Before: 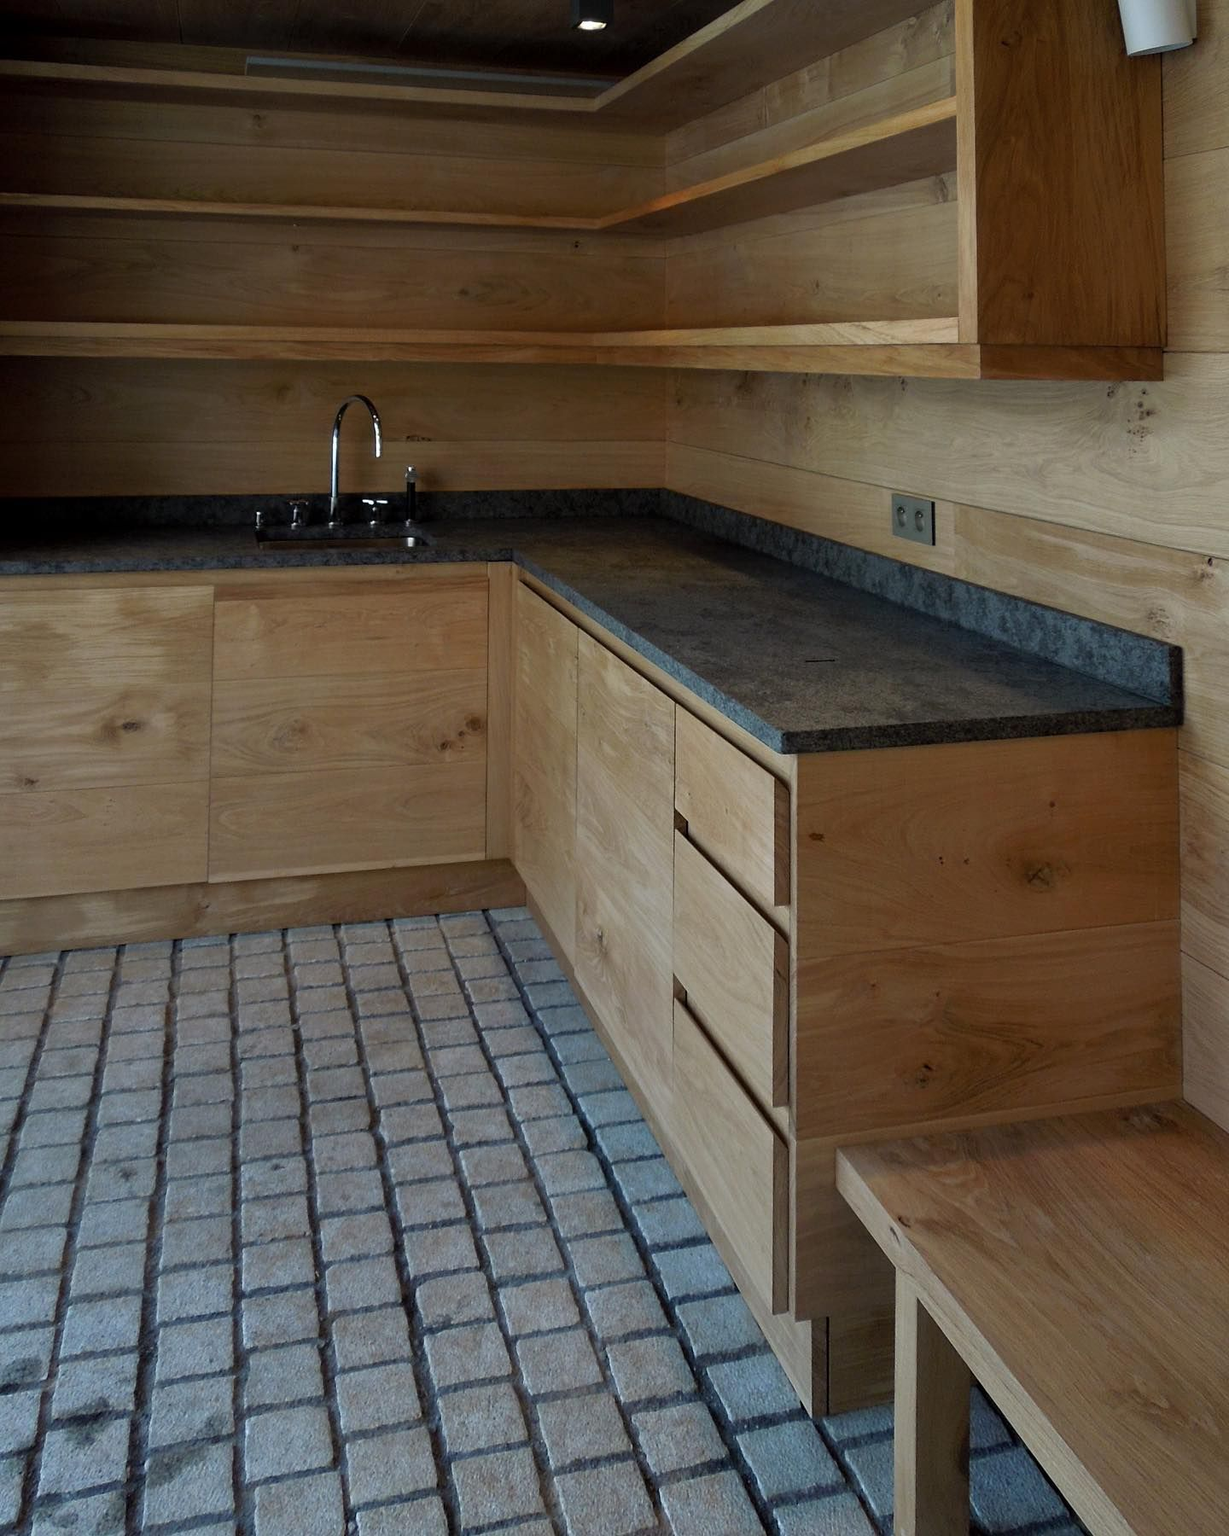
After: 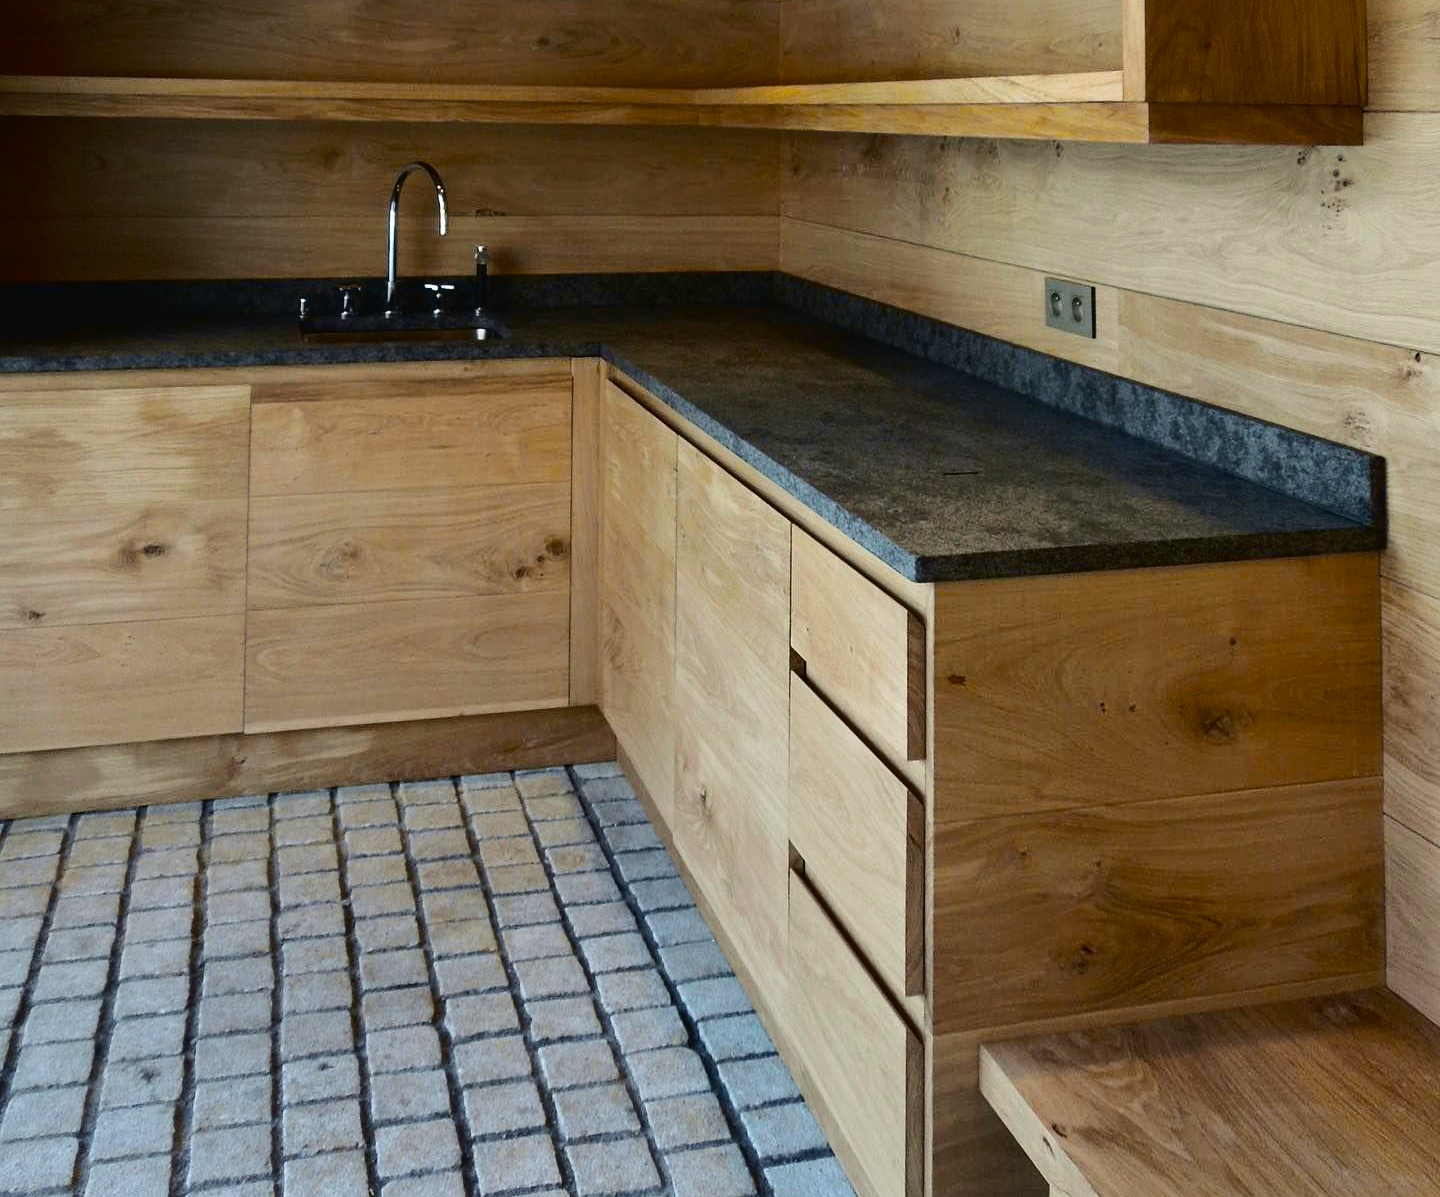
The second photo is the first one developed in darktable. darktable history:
crop: top 16.727%, bottom 16.727%
tone curve: curves: ch0 [(0.003, 0.023) (0.071, 0.052) (0.236, 0.197) (0.466, 0.557) (0.644, 0.748) (0.803, 0.88) (0.994, 0.968)]; ch1 [(0, 0) (0.262, 0.227) (0.417, 0.386) (0.469, 0.467) (0.502, 0.498) (0.528, 0.53) (0.573, 0.57) (0.605, 0.621) (0.644, 0.671) (0.686, 0.728) (0.994, 0.987)]; ch2 [(0, 0) (0.262, 0.188) (0.385, 0.353) (0.427, 0.424) (0.495, 0.493) (0.515, 0.534) (0.547, 0.556) (0.589, 0.613) (0.644, 0.748) (1, 1)], color space Lab, independent channels, preserve colors none
exposure: black level correction 0, exposure 0.3 EV, compensate highlight preservation false
